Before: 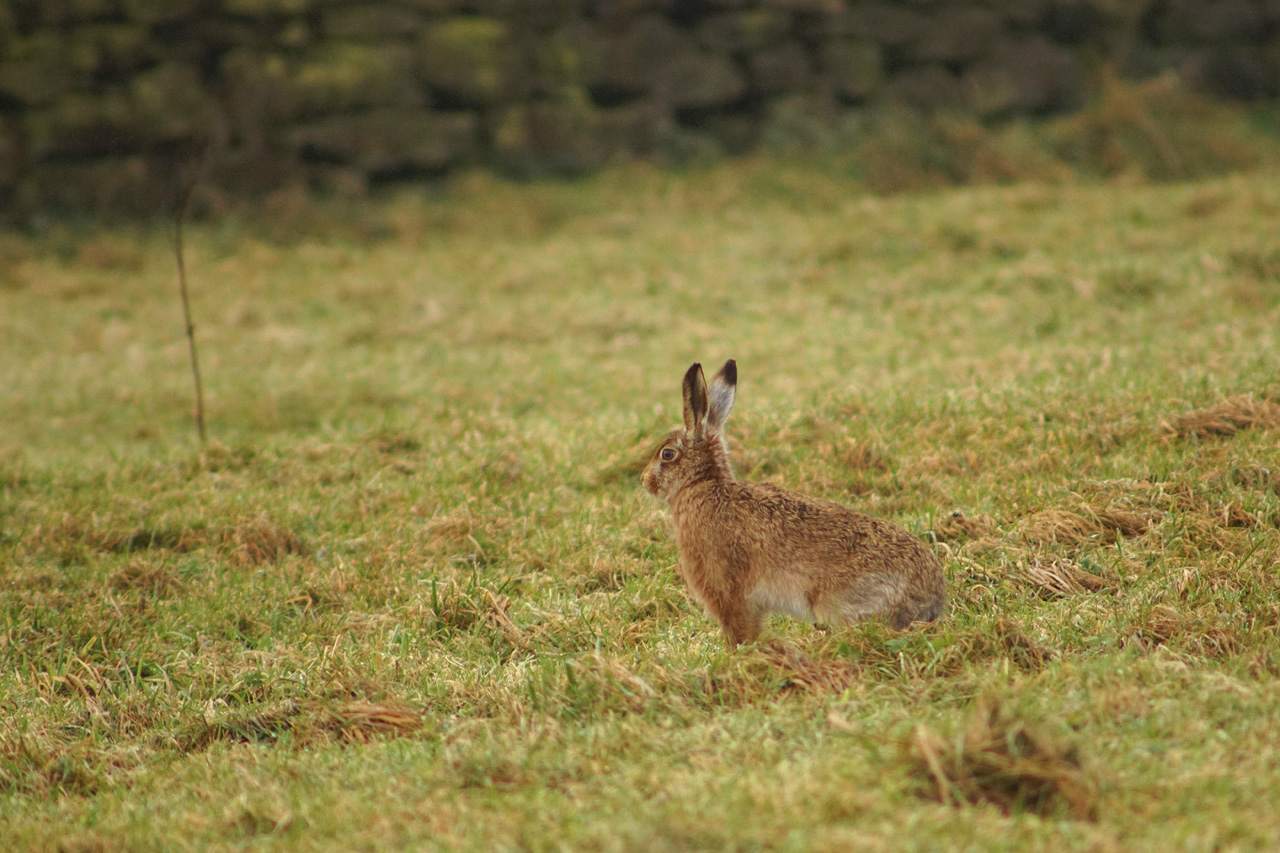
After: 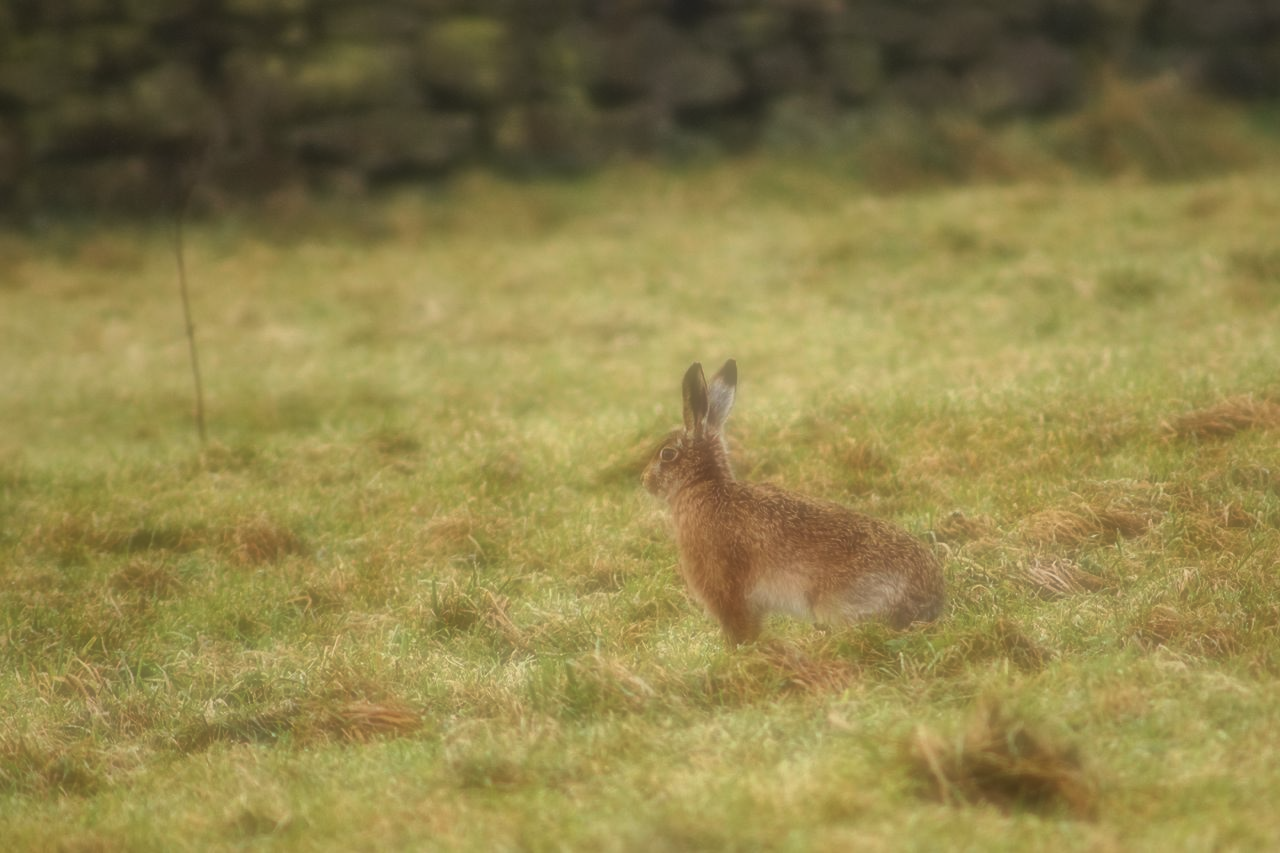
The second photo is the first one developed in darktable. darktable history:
local contrast: mode bilateral grid, contrast 20, coarseness 50, detail 132%, midtone range 0.2
soften: on, module defaults
